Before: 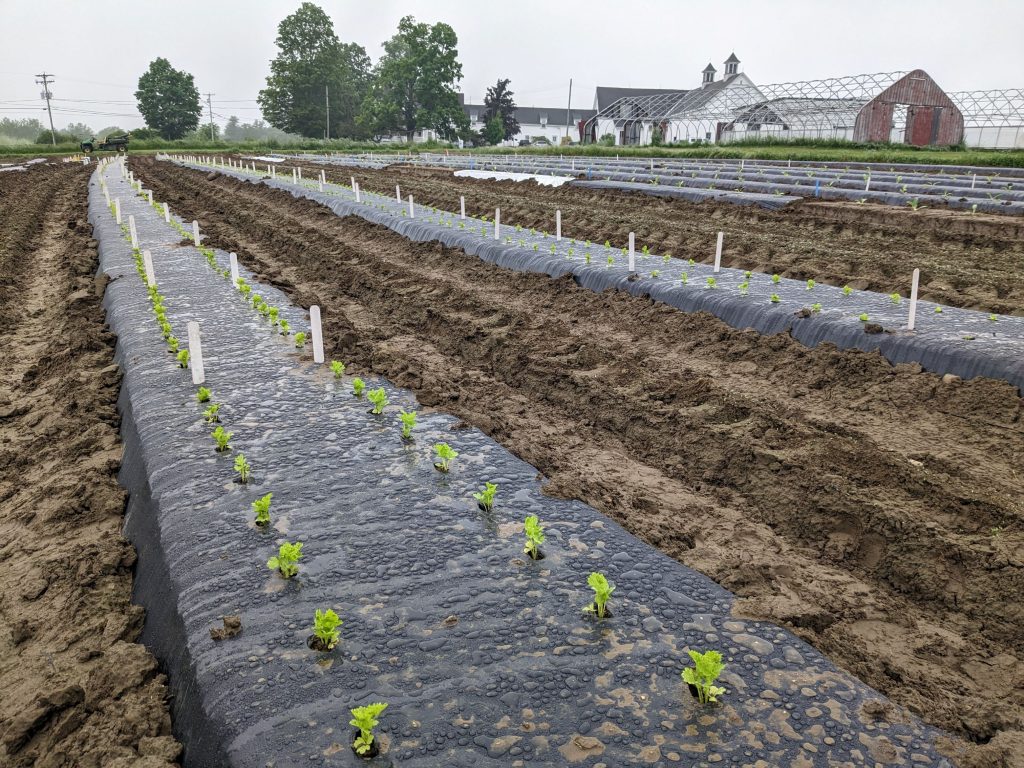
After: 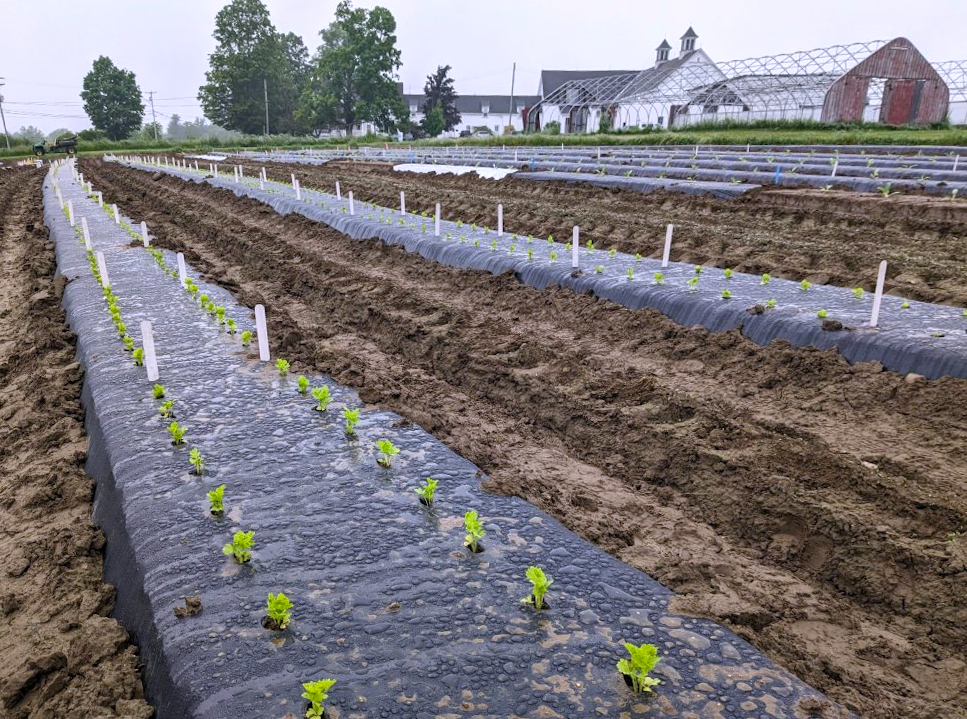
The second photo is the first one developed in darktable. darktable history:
rotate and perspective: rotation 0.062°, lens shift (vertical) 0.115, lens shift (horizontal) -0.133, crop left 0.047, crop right 0.94, crop top 0.061, crop bottom 0.94
color balance rgb: perceptual saturation grading › global saturation 10%, global vibrance 10%
contrast brightness saturation: contrast 0.08, saturation 0.02
white balance: red 1.004, blue 1.096
